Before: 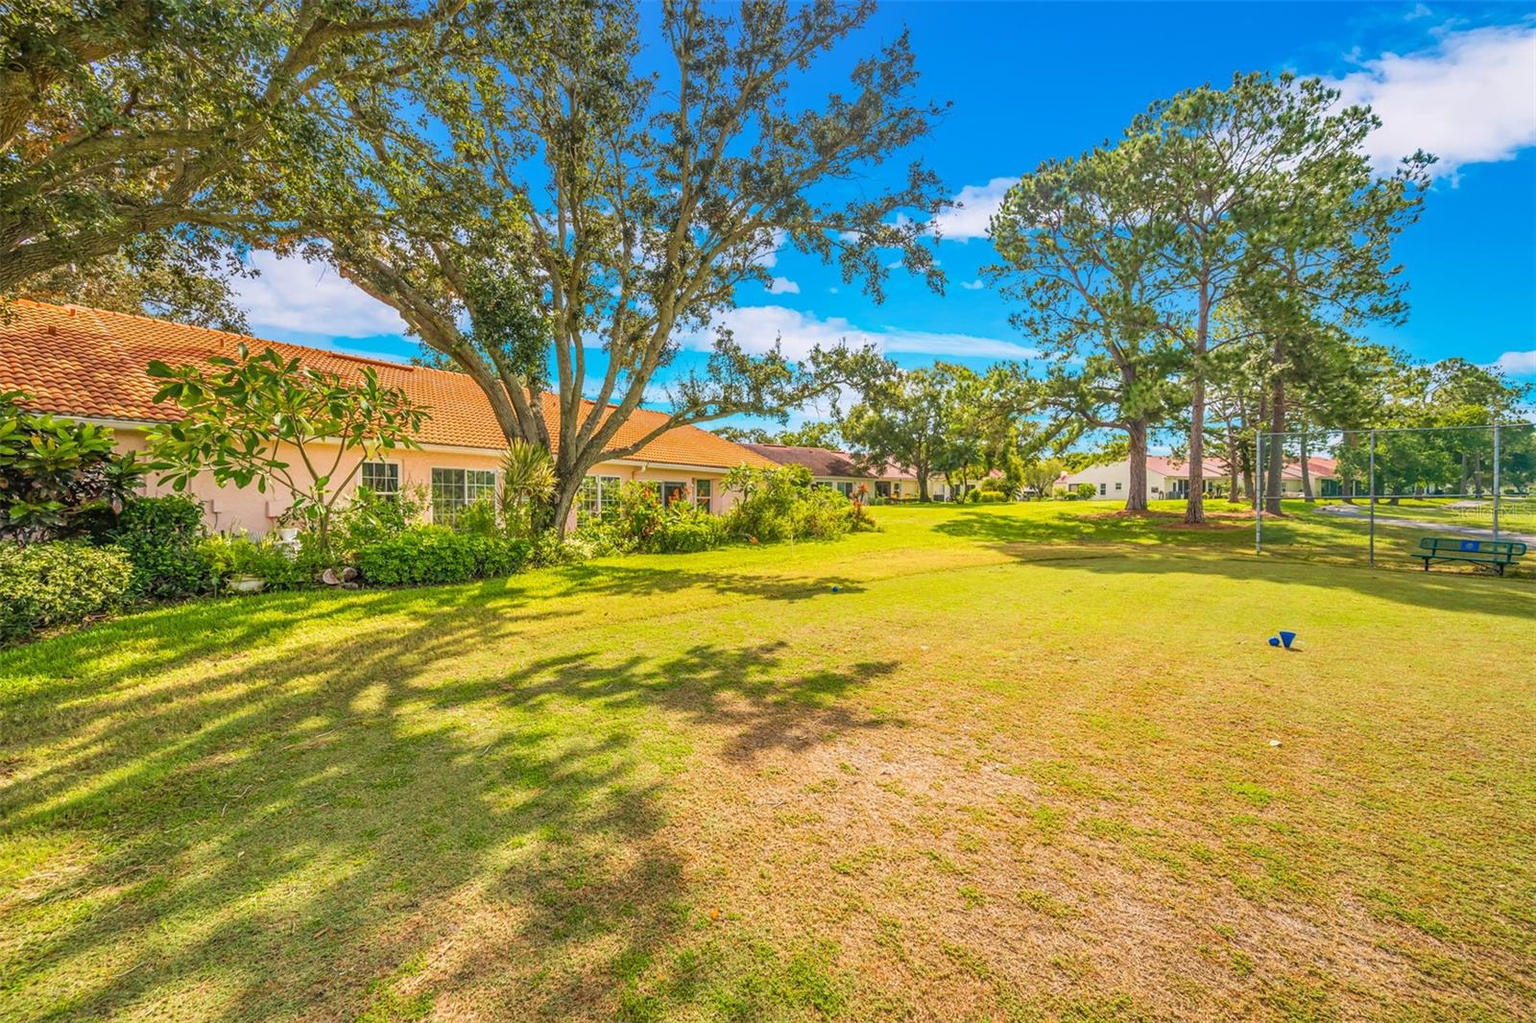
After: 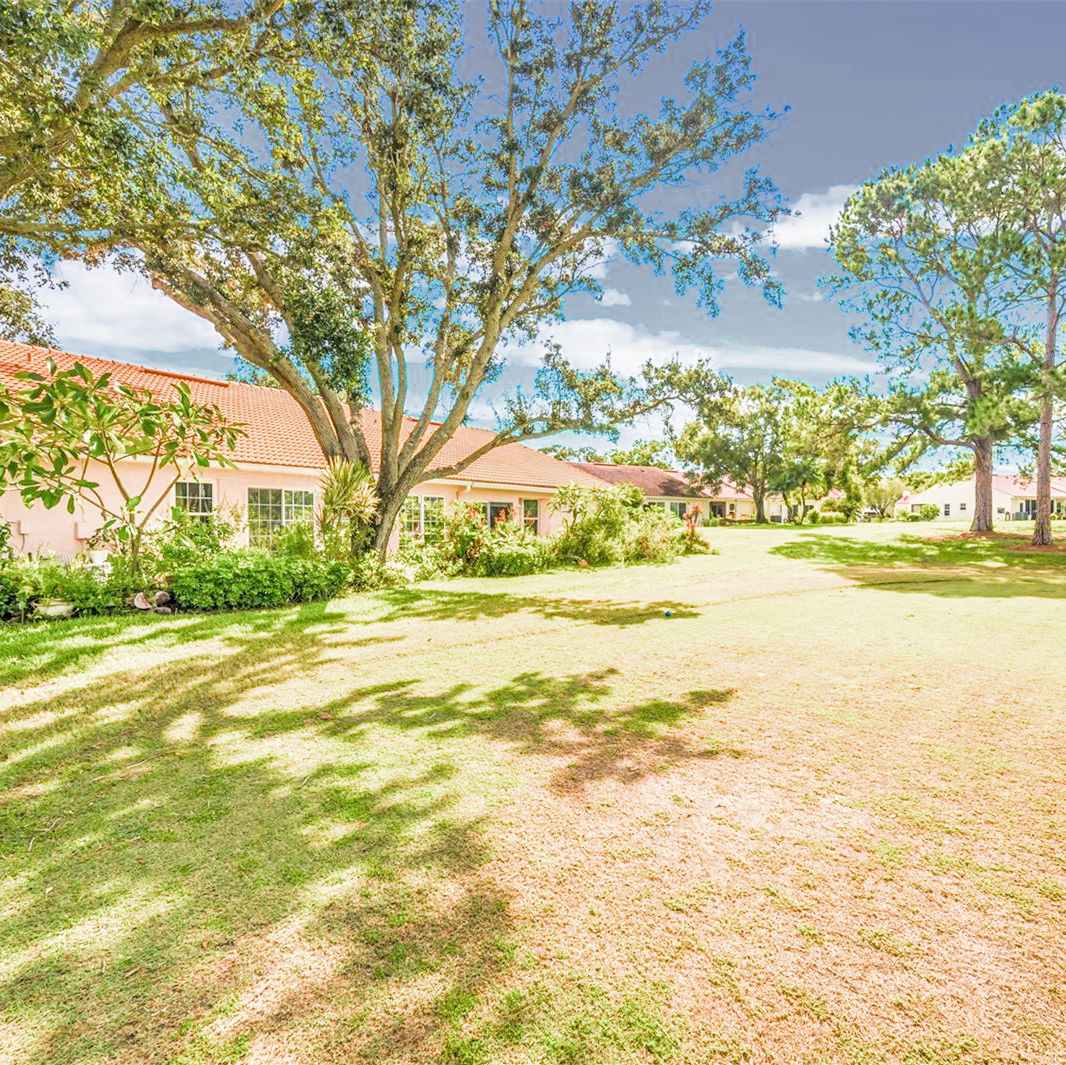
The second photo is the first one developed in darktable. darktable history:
crop and rotate: left 12.673%, right 20.66%
filmic rgb: middle gray luminance 9.23%, black relative exposure -10.55 EV, white relative exposure 3.45 EV, threshold 6 EV, target black luminance 0%, hardness 5.98, latitude 59.69%, contrast 1.087, highlights saturation mix 5%, shadows ↔ highlights balance 29.23%, add noise in highlights 0, color science v3 (2019), use custom middle-gray values true, iterations of high-quality reconstruction 0, contrast in highlights soft, enable highlight reconstruction true
